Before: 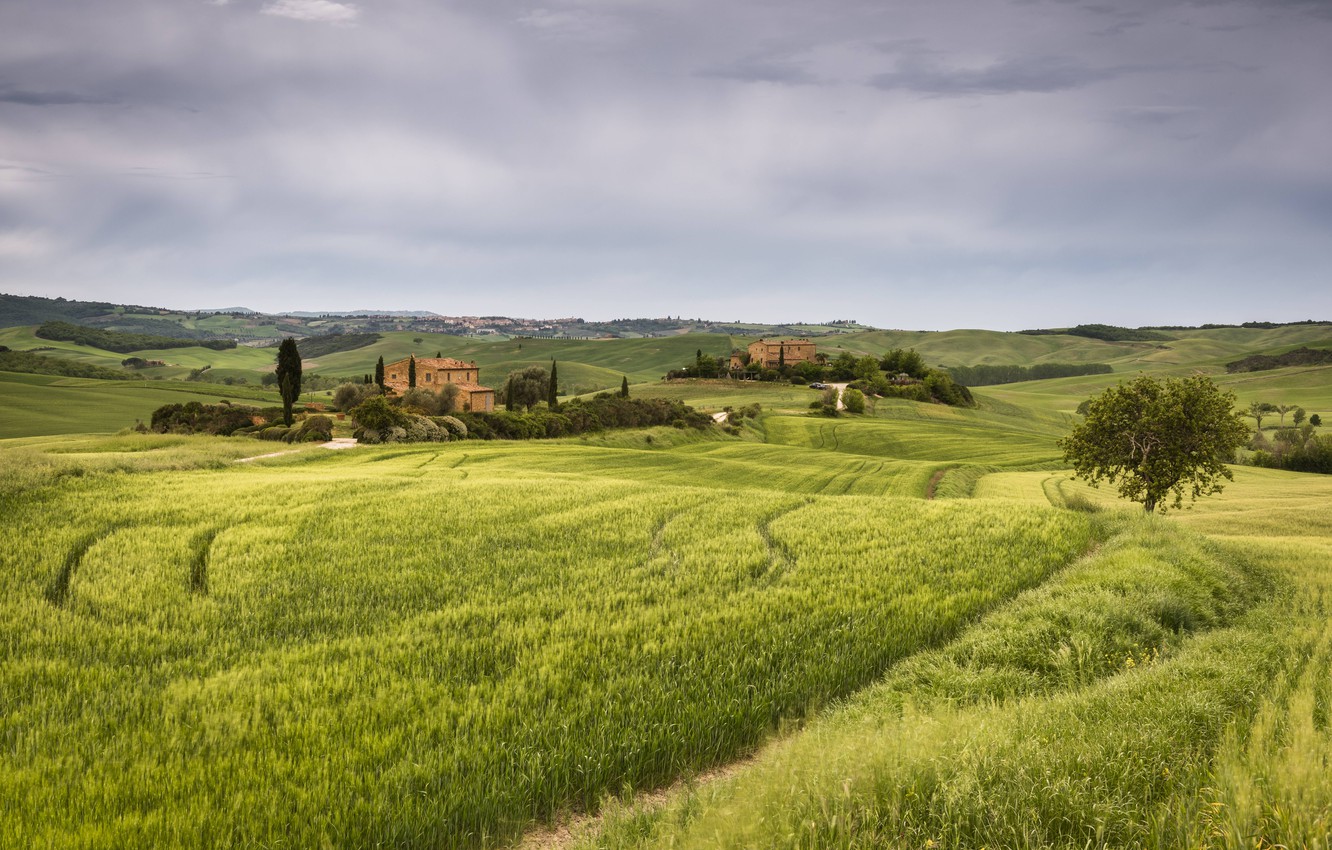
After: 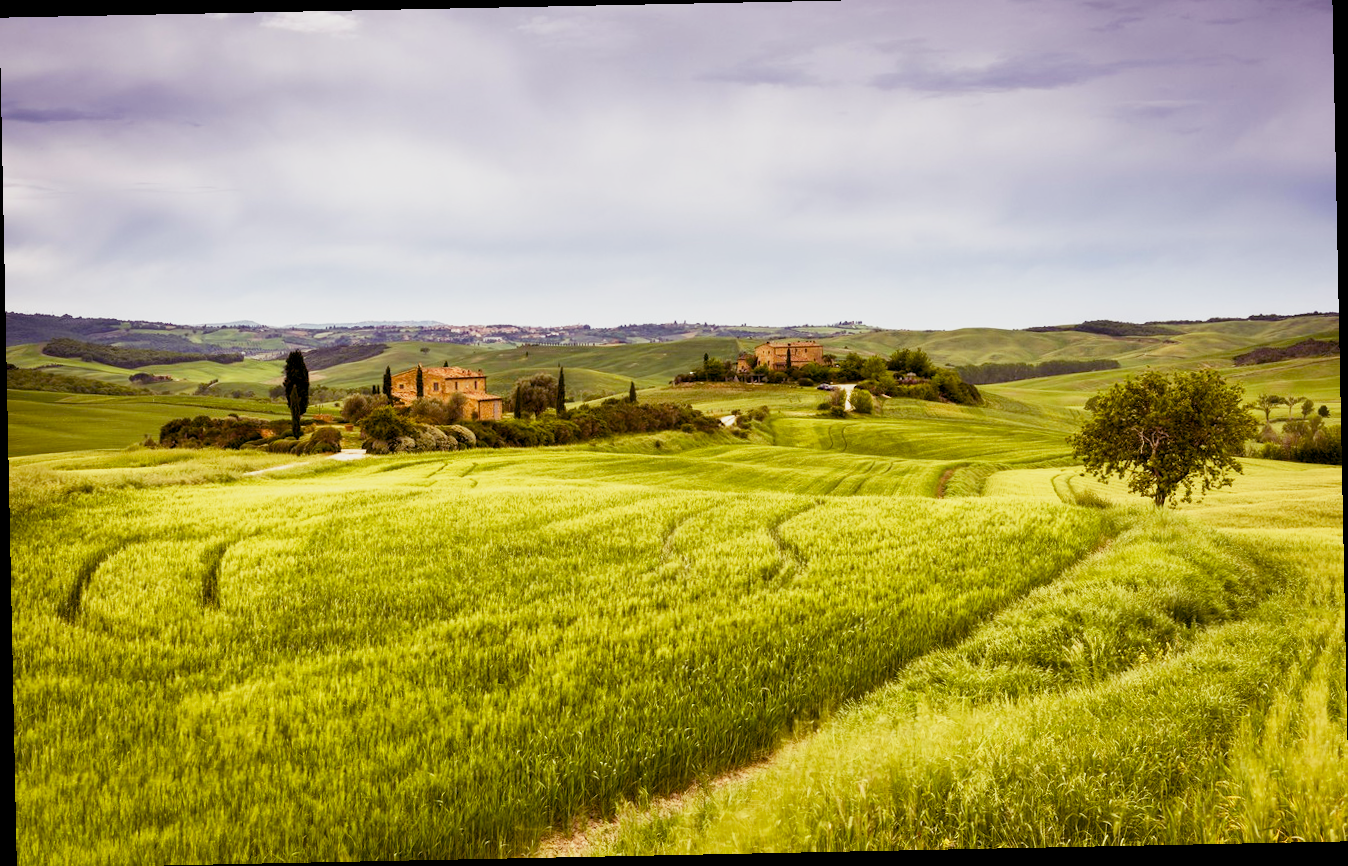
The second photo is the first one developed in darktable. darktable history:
white balance: red 0.974, blue 1.044
crop: top 1.049%, right 0.001%
color balance rgb: shadows lift › luminance -21.66%, shadows lift › chroma 8.98%, shadows lift › hue 283.37°, power › chroma 1.05%, power › hue 25.59°, highlights gain › luminance 6.08%, highlights gain › chroma 2.55%, highlights gain › hue 90°, global offset › luminance -0.87%, perceptual saturation grading › global saturation 25%, perceptual saturation grading › highlights -28.39%, perceptual saturation grading › shadows 33.98%
rotate and perspective: rotation -1.17°, automatic cropping off
base curve: curves: ch0 [(0, 0) (0.088, 0.125) (0.176, 0.251) (0.354, 0.501) (0.613, 0.749) (1, 0.877)], preserve colors none
